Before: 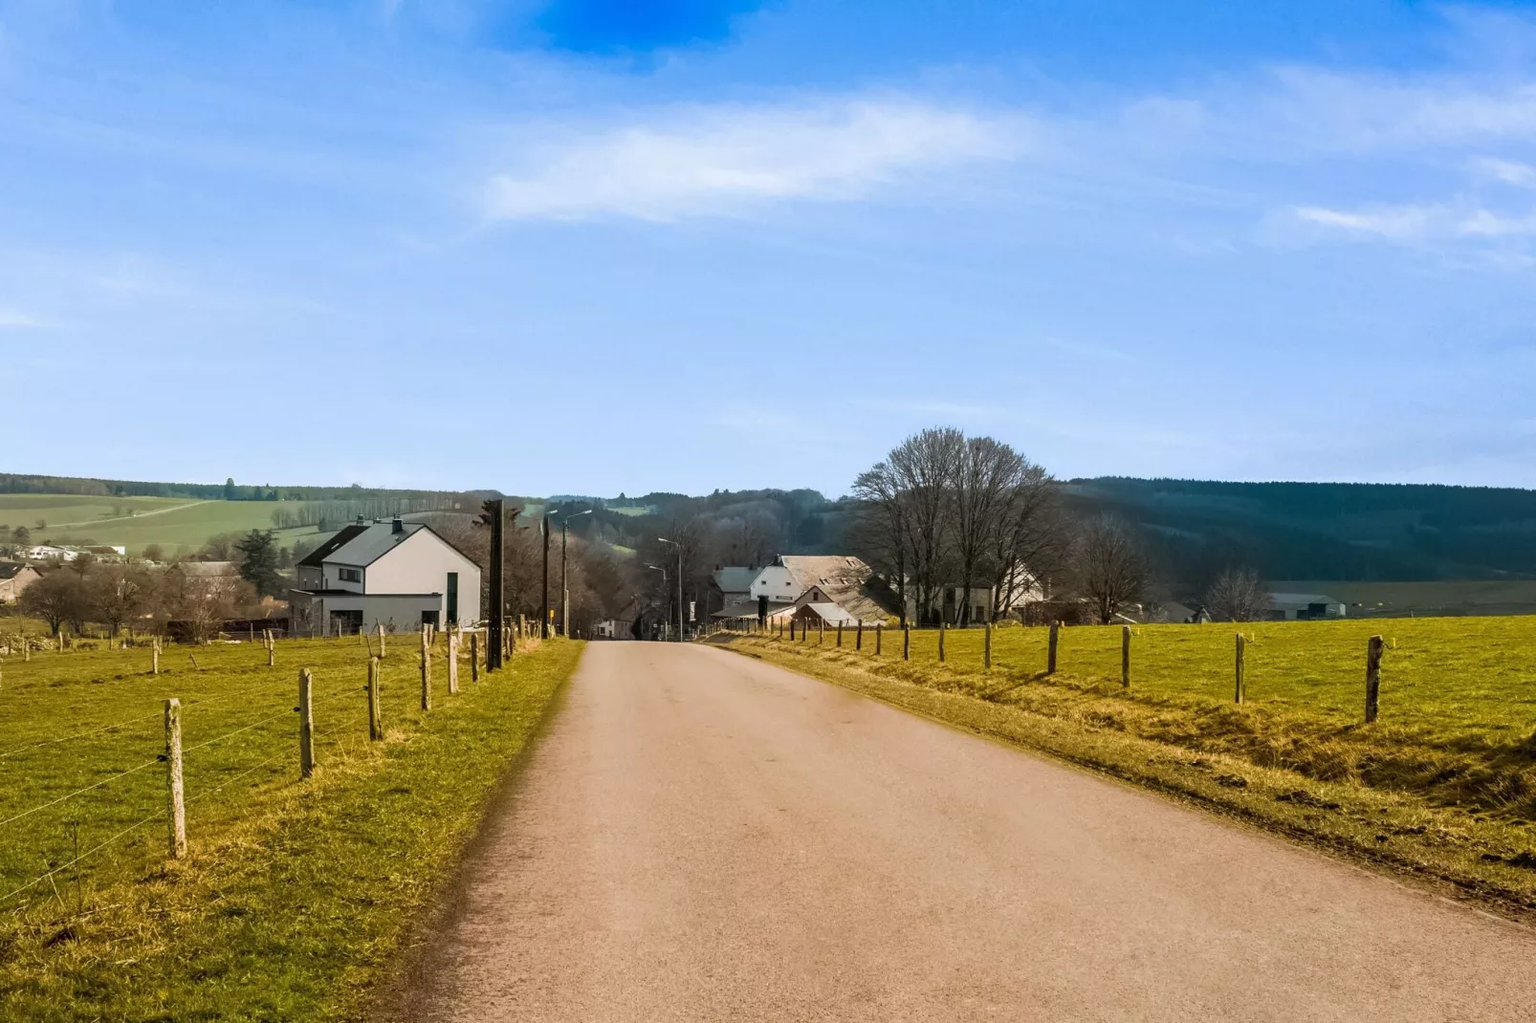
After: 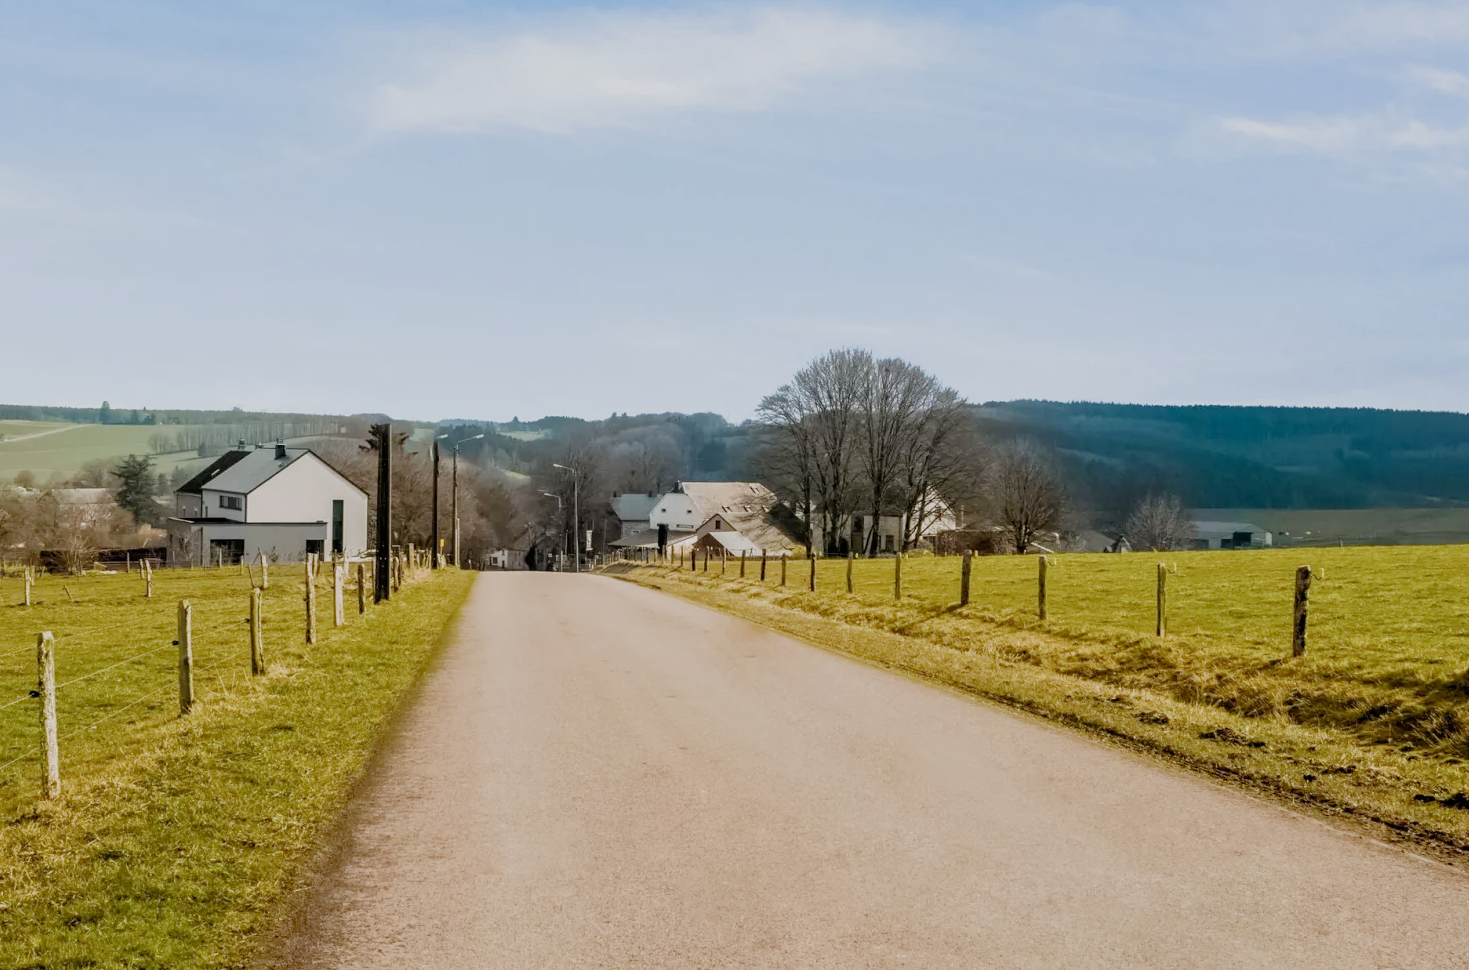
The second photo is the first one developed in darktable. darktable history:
filmic rgb: black relative exposure -6.62 EV, white relative exposure 4.71 EV, hardness 3.12, contrast 0.796, add noise in highlights 0.001, preserve chrominance no, color science v4 (2020)
crop and rotate: left 8.504%, top 9.329%
exposure: exposure 0.605 EV, compensate highlight preservation false
